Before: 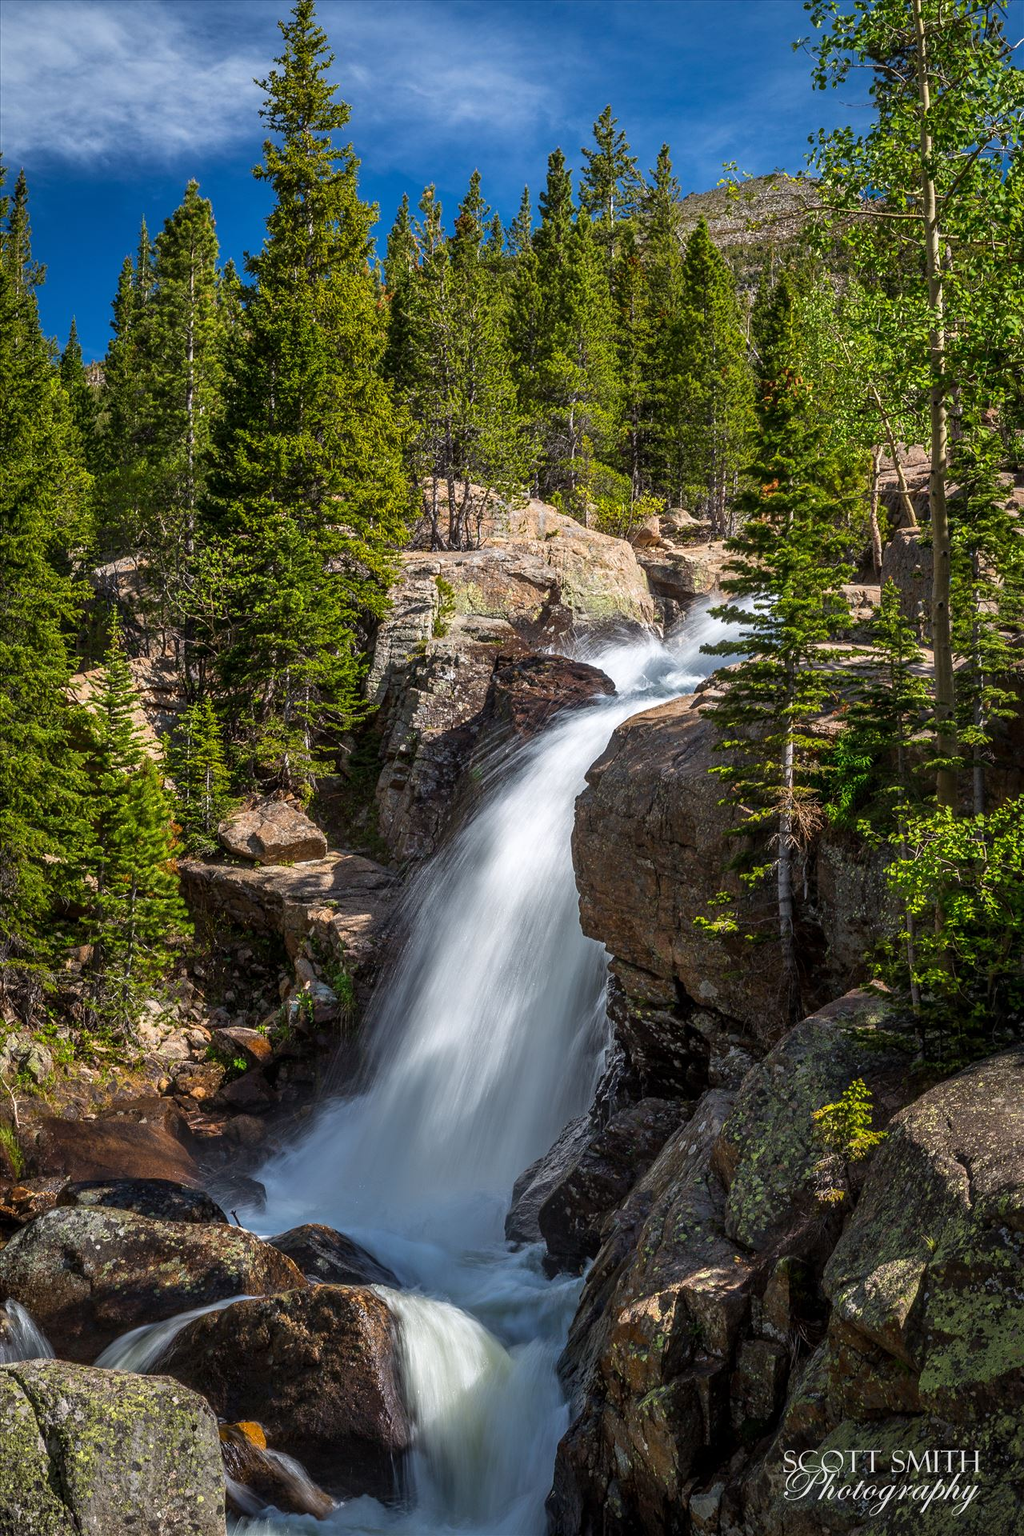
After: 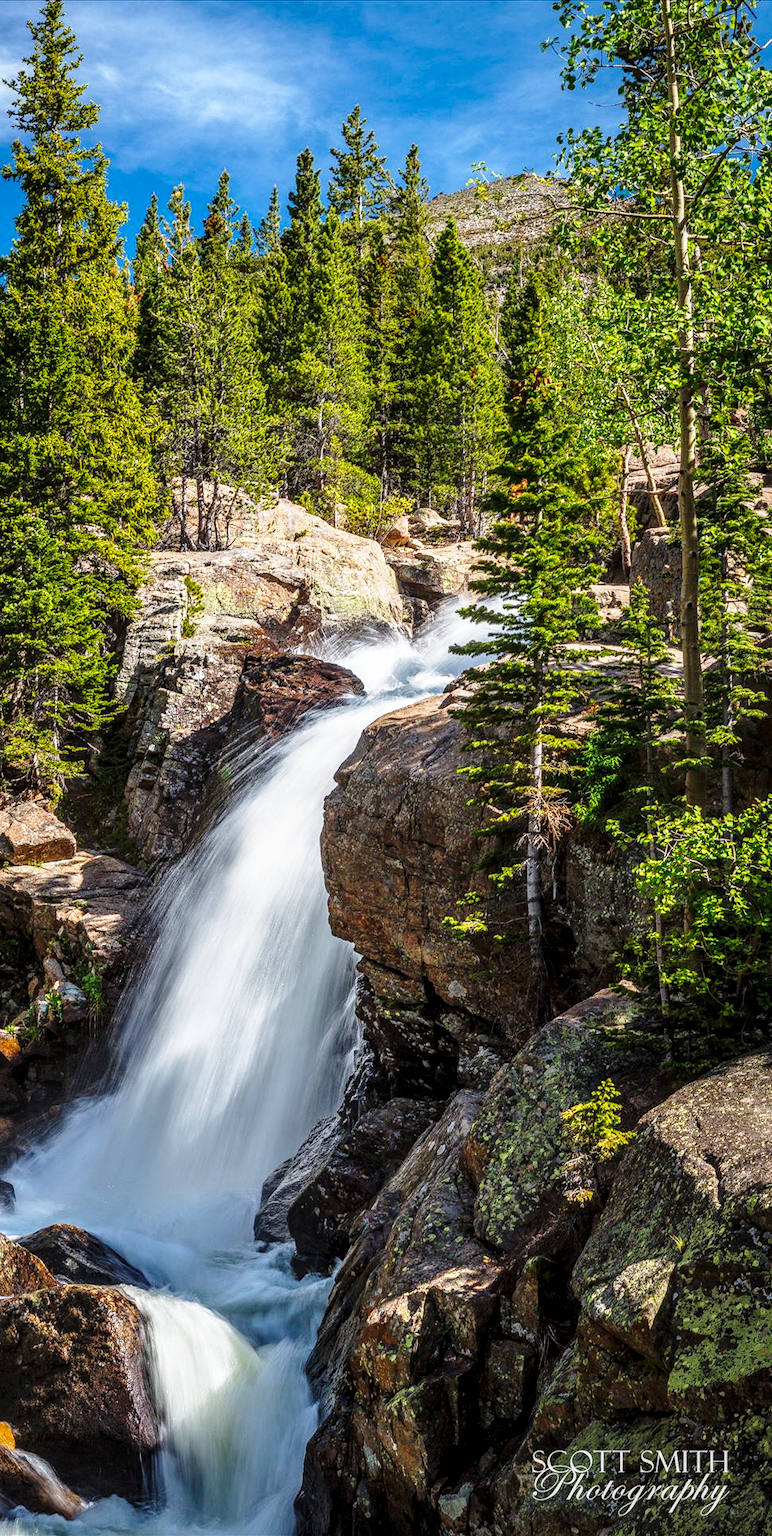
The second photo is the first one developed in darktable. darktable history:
crop and rotate: left 24.6%
local contrast: on, module defaults
base curve: curves: ch0 [(0, 0) (0.028, 0.03) (0.121, 0.232) (0.46, 0.748) (0.859, 0.968) (1, 1)], preserve colors none
